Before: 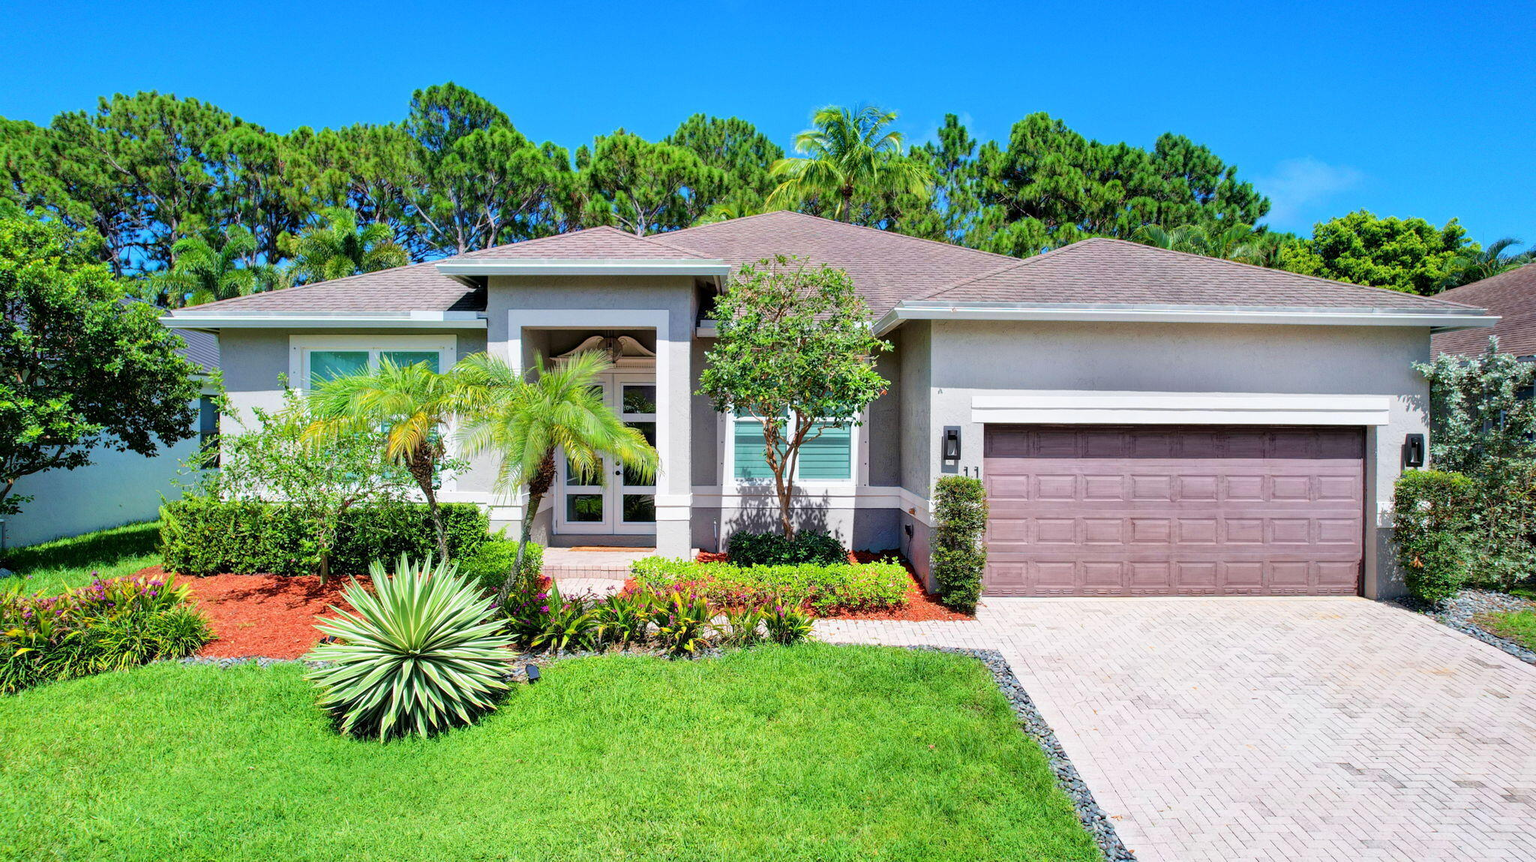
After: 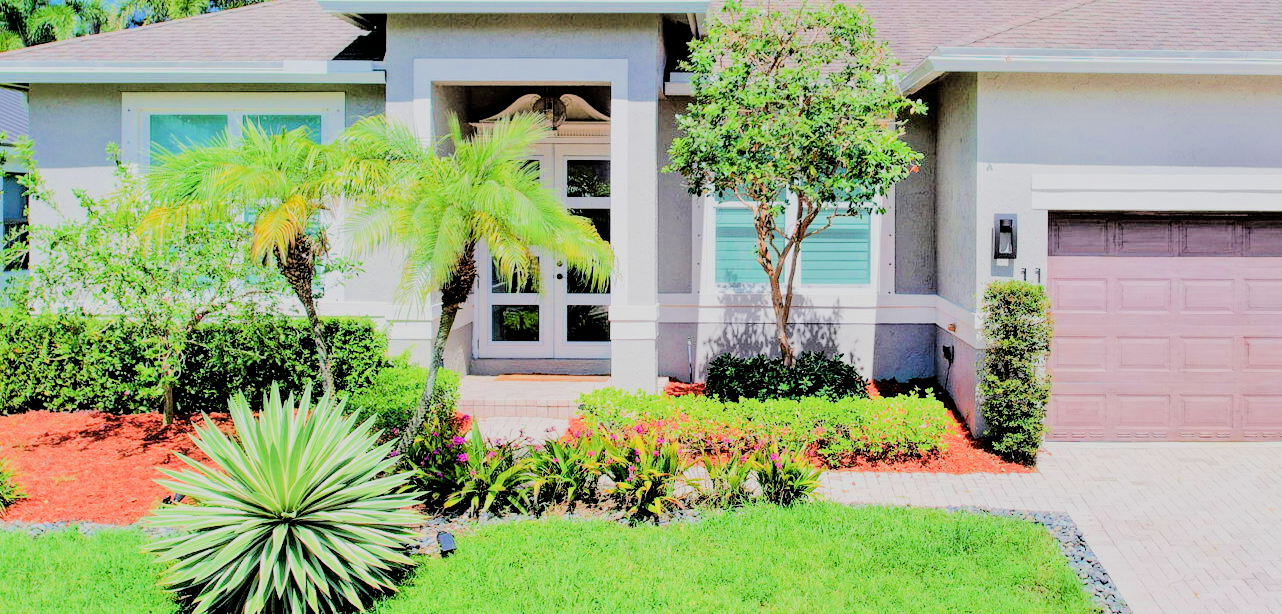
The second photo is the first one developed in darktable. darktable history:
crop: left 12.926%, top 30.862%, right 24.445%, bottom 15.646%
filmic rgb: black relative exposure -4.79 EV, white relative exposure 4.04 EV, threshold 2.98 EV, hardness 2.78, enable highlight reconstruction true
tone equalizer: -7 EV 0.165 EV, -6 EV 0.594 EV, -5 EV 1.12 EV, -4 EV 1.31 EV, -3 EV 1.13 EV, -2 EV 0.6 EV, -1 EV 0.167 EV, edges refinement/feathering 500, mask exposure compensation -1.57 EV, preserve details no
